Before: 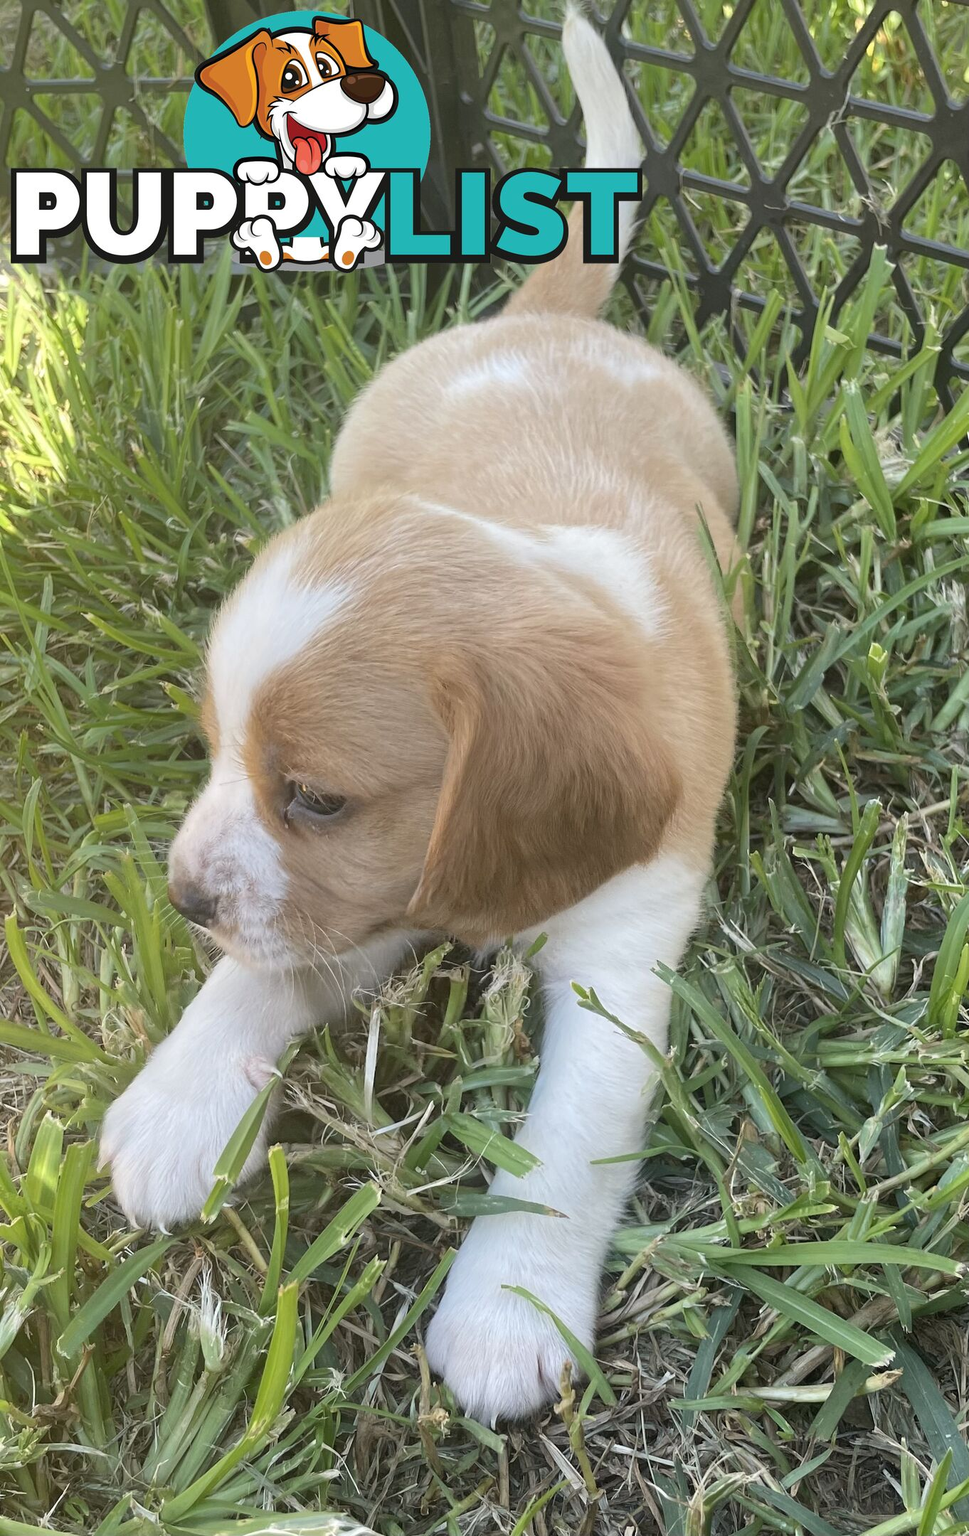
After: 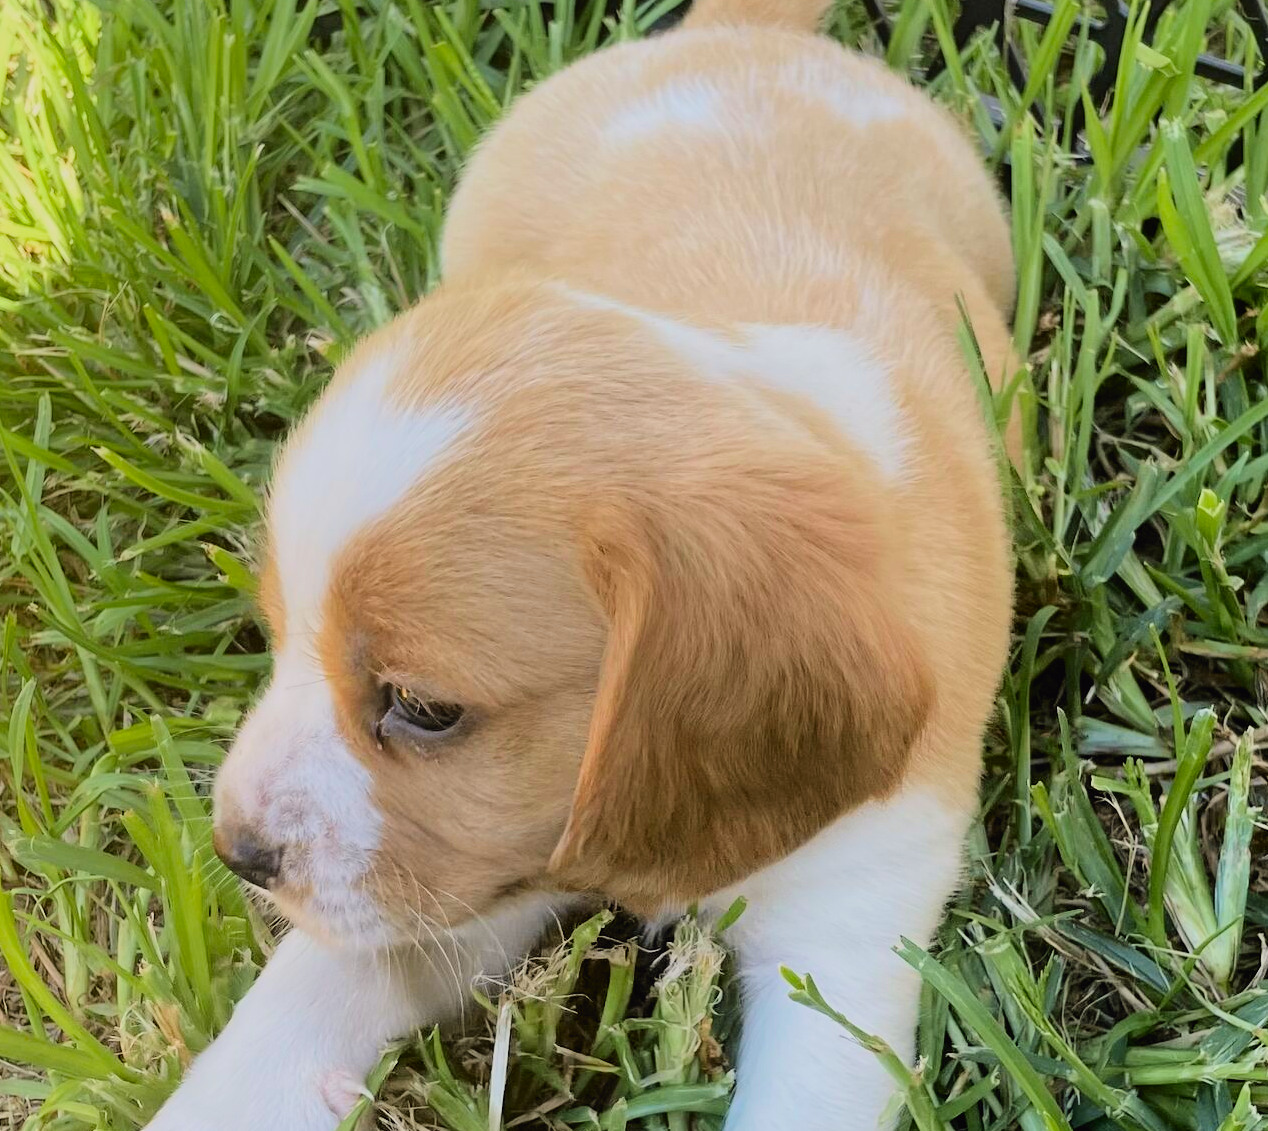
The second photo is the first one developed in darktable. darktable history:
filmic rgb: black relative exposure -4.58 EV, white relative exposure 4.8 EV, threshold 3 EV, hardness 2.36, latitude 36.07%, contrast 1.048, highlights saturation mix 1.32%, shadows ↔ highlights balance 1.25%, color science v4 (2020), enable highlight reconstruction true
tone curve: curves: ch0 [(0, 0.011) (0.139, 0.106) (0.295, 0.271) (0.499, 0.523) (0.739, 0.782) (0.857, 0.879) (1, 0.967)]; ch1 [(0, 0) (0.272, 0.249) (0.39, 0.379) (0.469, 0.456) (0.495, 0.497) (0.524, 0.53) (0.588, 0.62) (0.725, 0.779) (1, 1)]; ch2 [(0, 0) (0.125, 0.089) (0.35, 0.317) (0.437, 0.42) (0.502, 0.499) (0.533, 0.553) (0.599, 0.638) (1, 1)], color space Lab, independent channels, preserve colors none
crop: left 1.744%, top 19.225%, right 5.069%, bottom 28.357%
